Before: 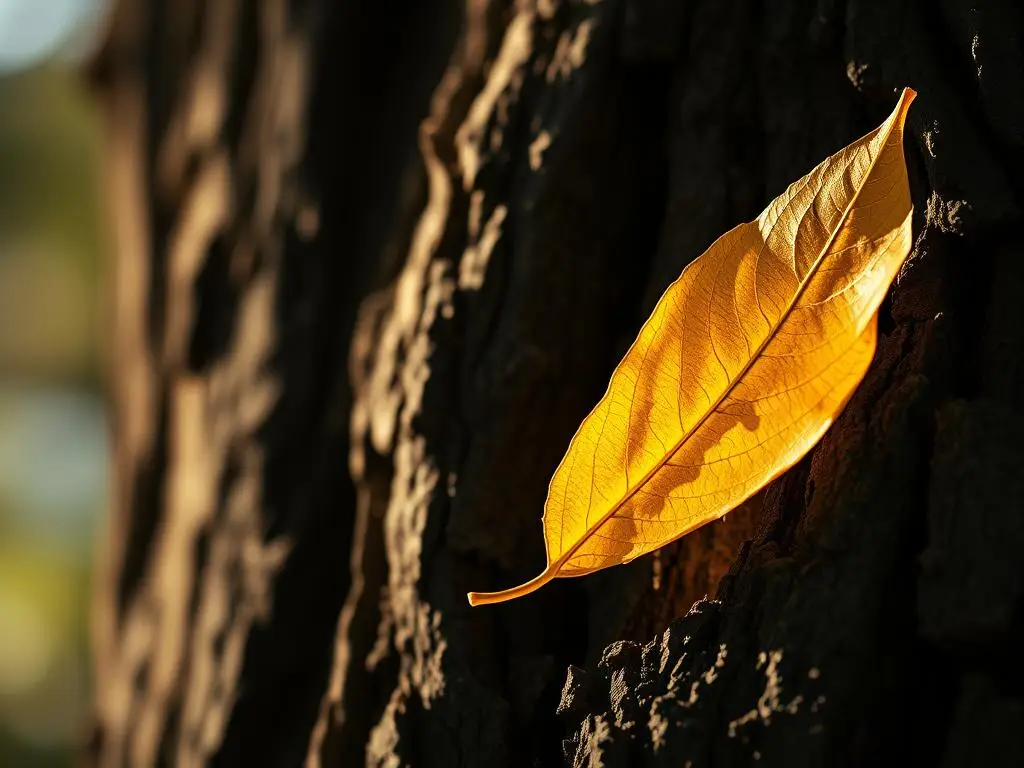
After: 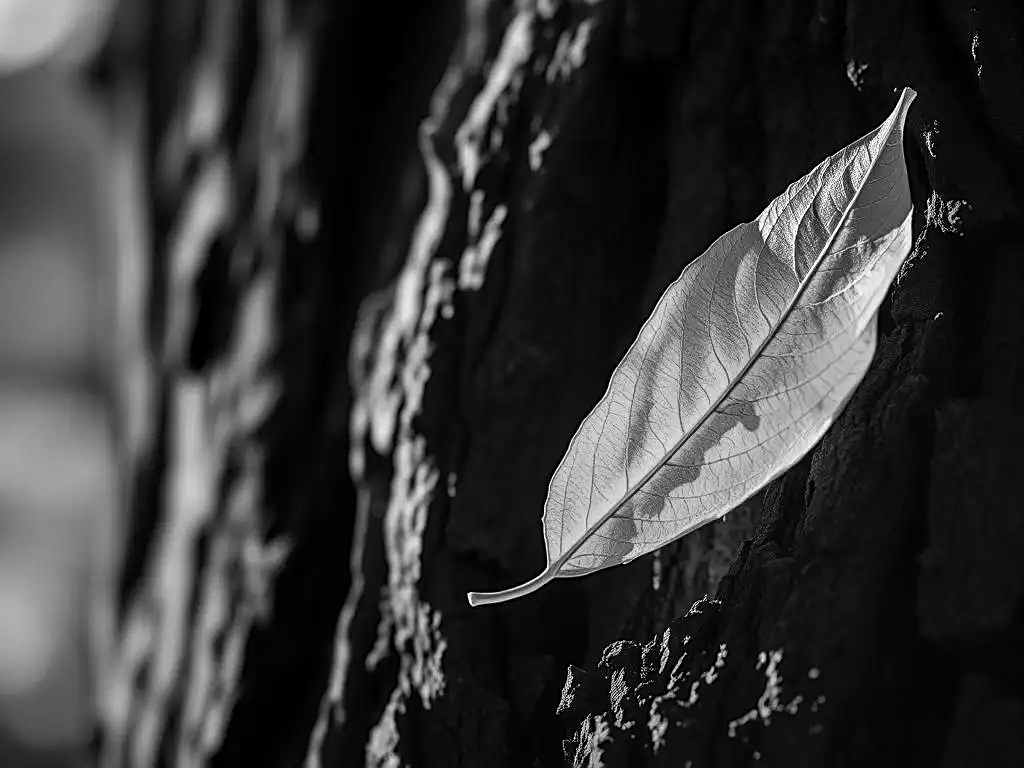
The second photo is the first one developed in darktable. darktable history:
local contrast: on, module defaults
sharpen: on, module defaults
monochrome: on, module defaults
